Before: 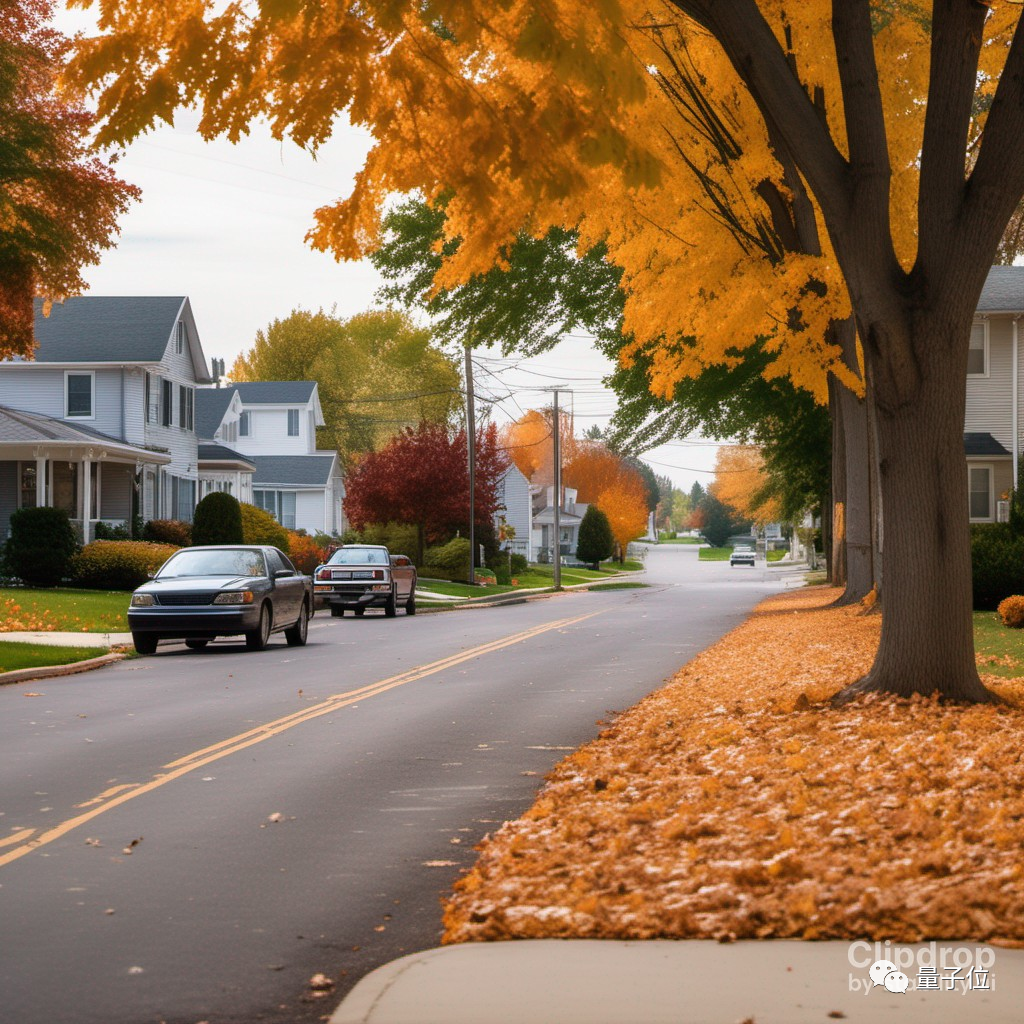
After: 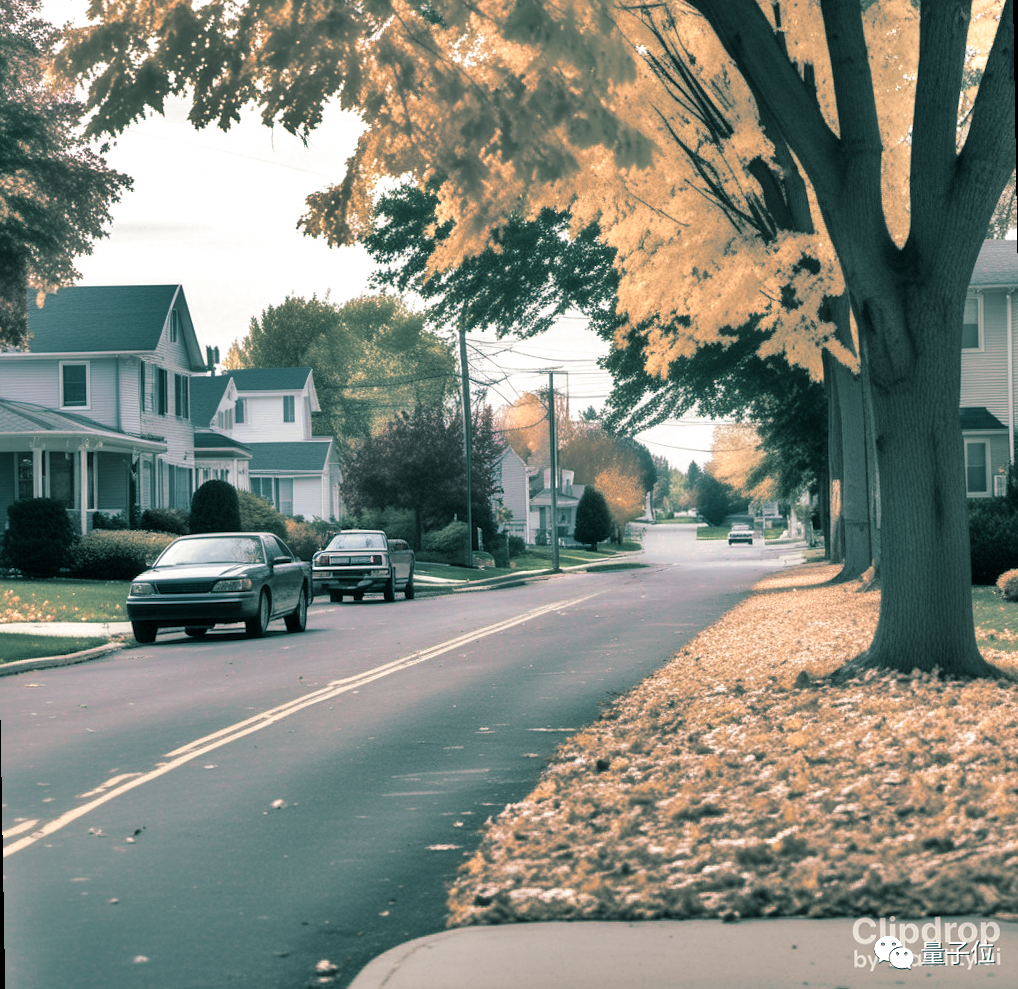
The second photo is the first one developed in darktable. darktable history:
color zones: curves: ch0 [(0, 0.6) (0.129, 0.585) (0.193, 0.596) (0.429, 0.5) (0.571, 0.5) (0.714, 0.5) (0.857, 0.5) (1, 0.6)]; ch1 [(0, 0.453) (0.112, 0.245) (0.213, 0.252) (0.429, 0.233) (0.571, 0.231) (0.683, 0.242) (0.857, 0.296) (1, 0.453)]
split-toning: shadows › hue 186.43°, highlights › hue 49.29°, compress 30.29%
exposure: exposure 0.496 EV, compensate highlight preservation false
shadows and highlights: shadows 80.73, white point adjustment -9.07, highlights -61.46, soften with gaussian
rotate and perspective: rotation -1°, crop left 0.011, crop right 0.989, crop top 0.025, crop bottom 0.975
